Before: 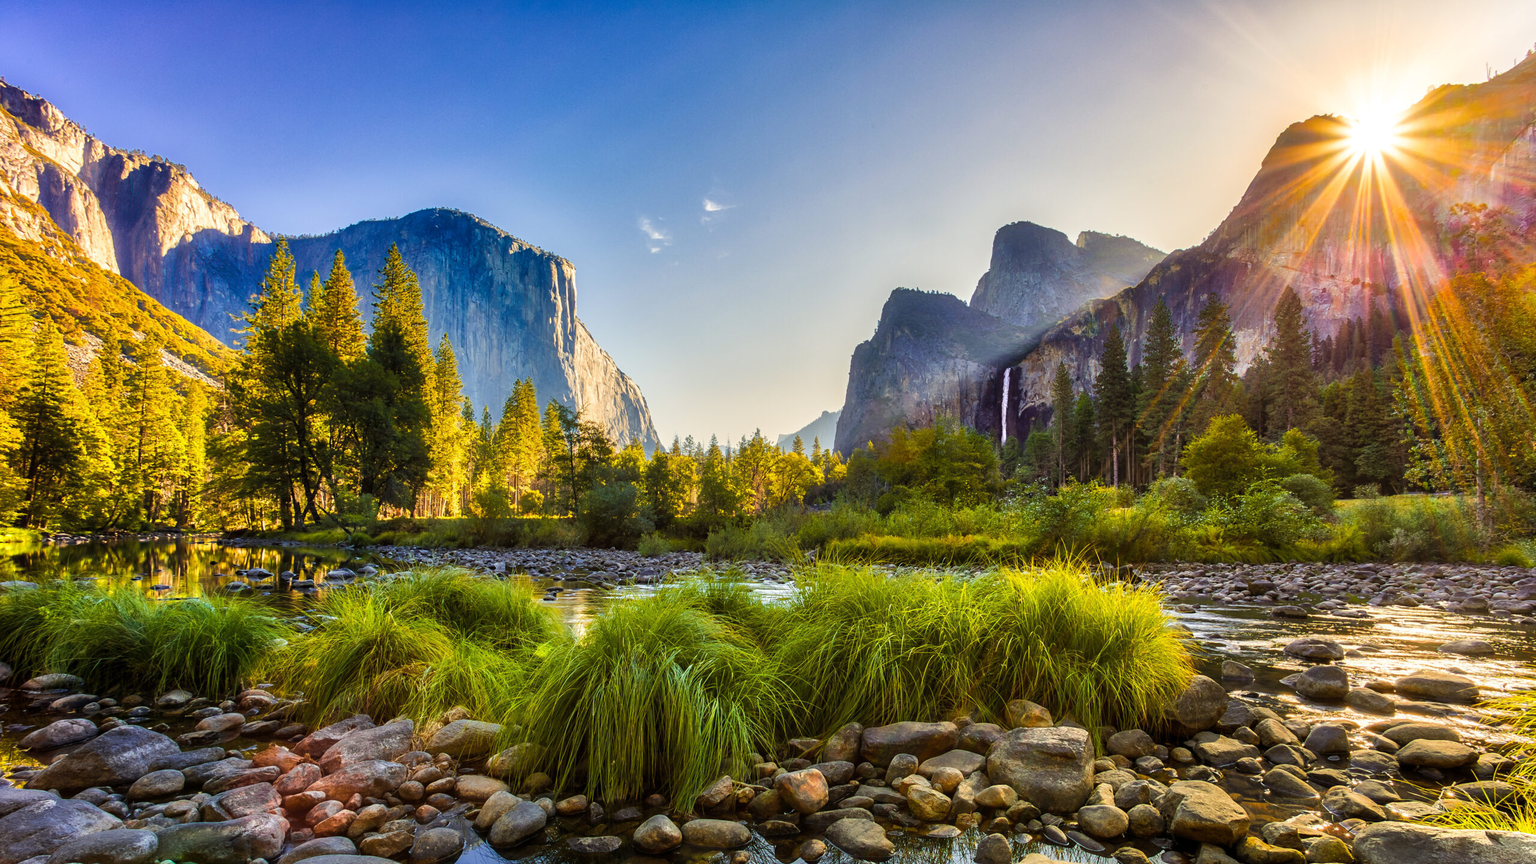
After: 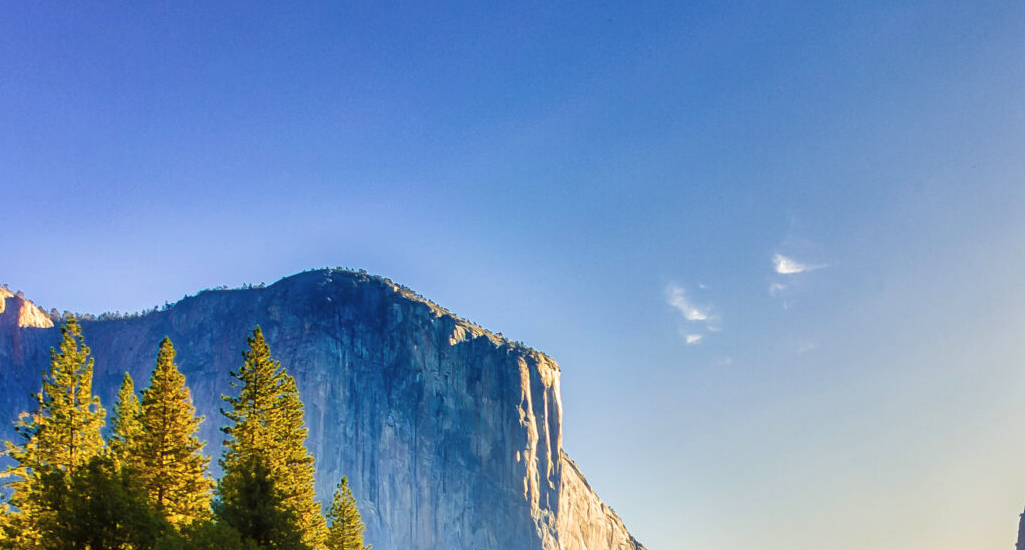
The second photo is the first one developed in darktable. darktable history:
contrast brightness saturation: saturation -0.069
velvia: on, module defaults
crop: left 15.624%, top 5.453%, right 44.329%, bottom 56.325%
